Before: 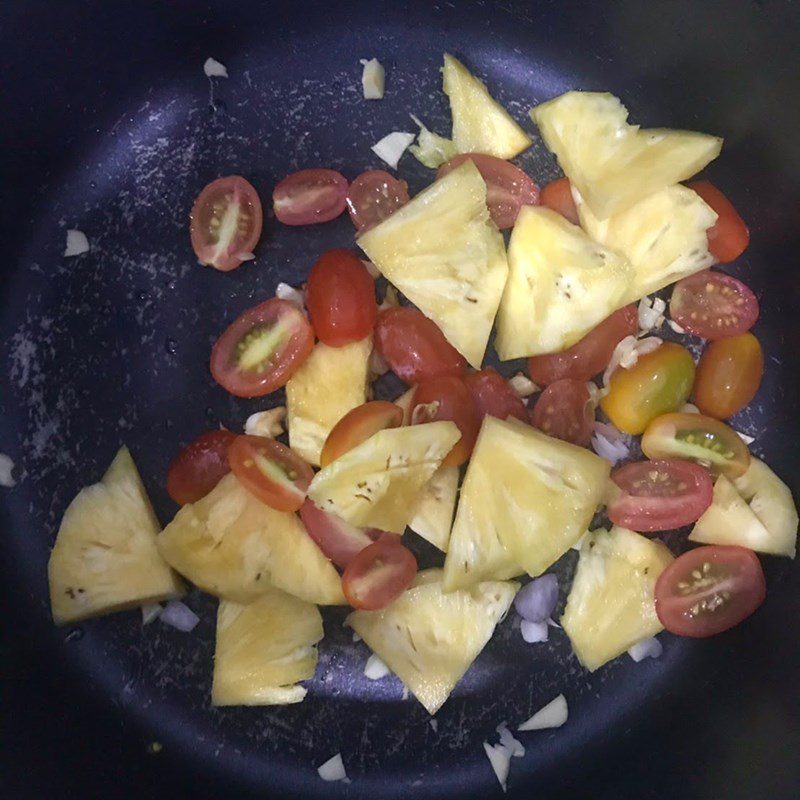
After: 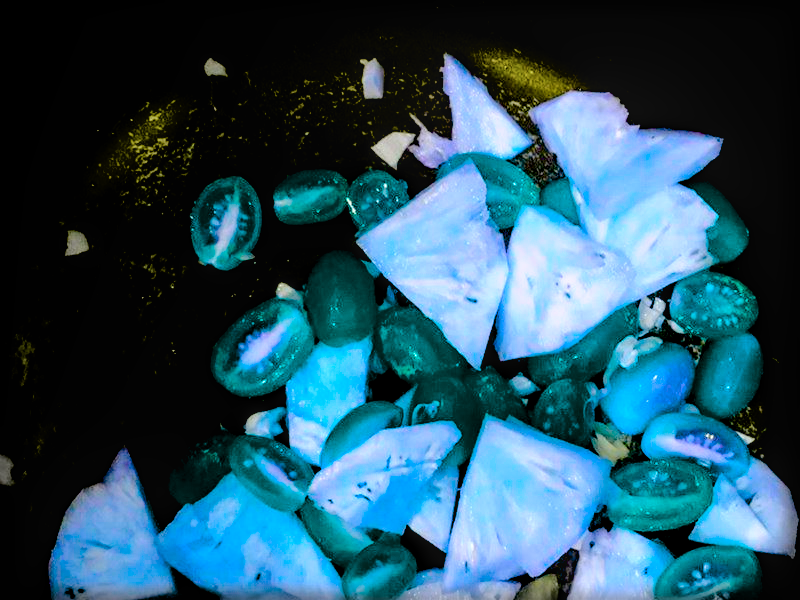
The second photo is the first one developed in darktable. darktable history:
tone equalizer: on, module defaults
local contrast: on, module defaults
exposure: black level correction 0.055, exposure -0.038 EV, compensate highlight preservation false
tone curve: curves: ch0 [(0, 0) (0.003, 0.002) (0.011, 0.008) (0.025, 0.016) (0.044, 0.026) (0.069, 0.04) (0.1, 0.061) (0.136, 0.104) (0.177, 0.15) (0.224, 0.22) (0.277, 0.307) (0.335, 0.399) (0.399, 0.492) (0.468, 0.575) (0.543, 0.638) (0.623, 0.701) (0.709, 0.778) (0.801, 0.85) (0.898, 0.934) (1, 1)], color space Lab, independent channels, preserve colors none
crop: bottom 24.989%
vignetting: fall-off start 93.72%, fall-off radius 5.54%, automatic ratio true, width/height ratio 1.33, shape 0.05
color balance rgb: linear chroma grading › global chroma 15.045%, perceptual saturation grading › global saturation 0.286%, hue shift 178.85°, global vibrance 49.492%, contrast 0.394%
